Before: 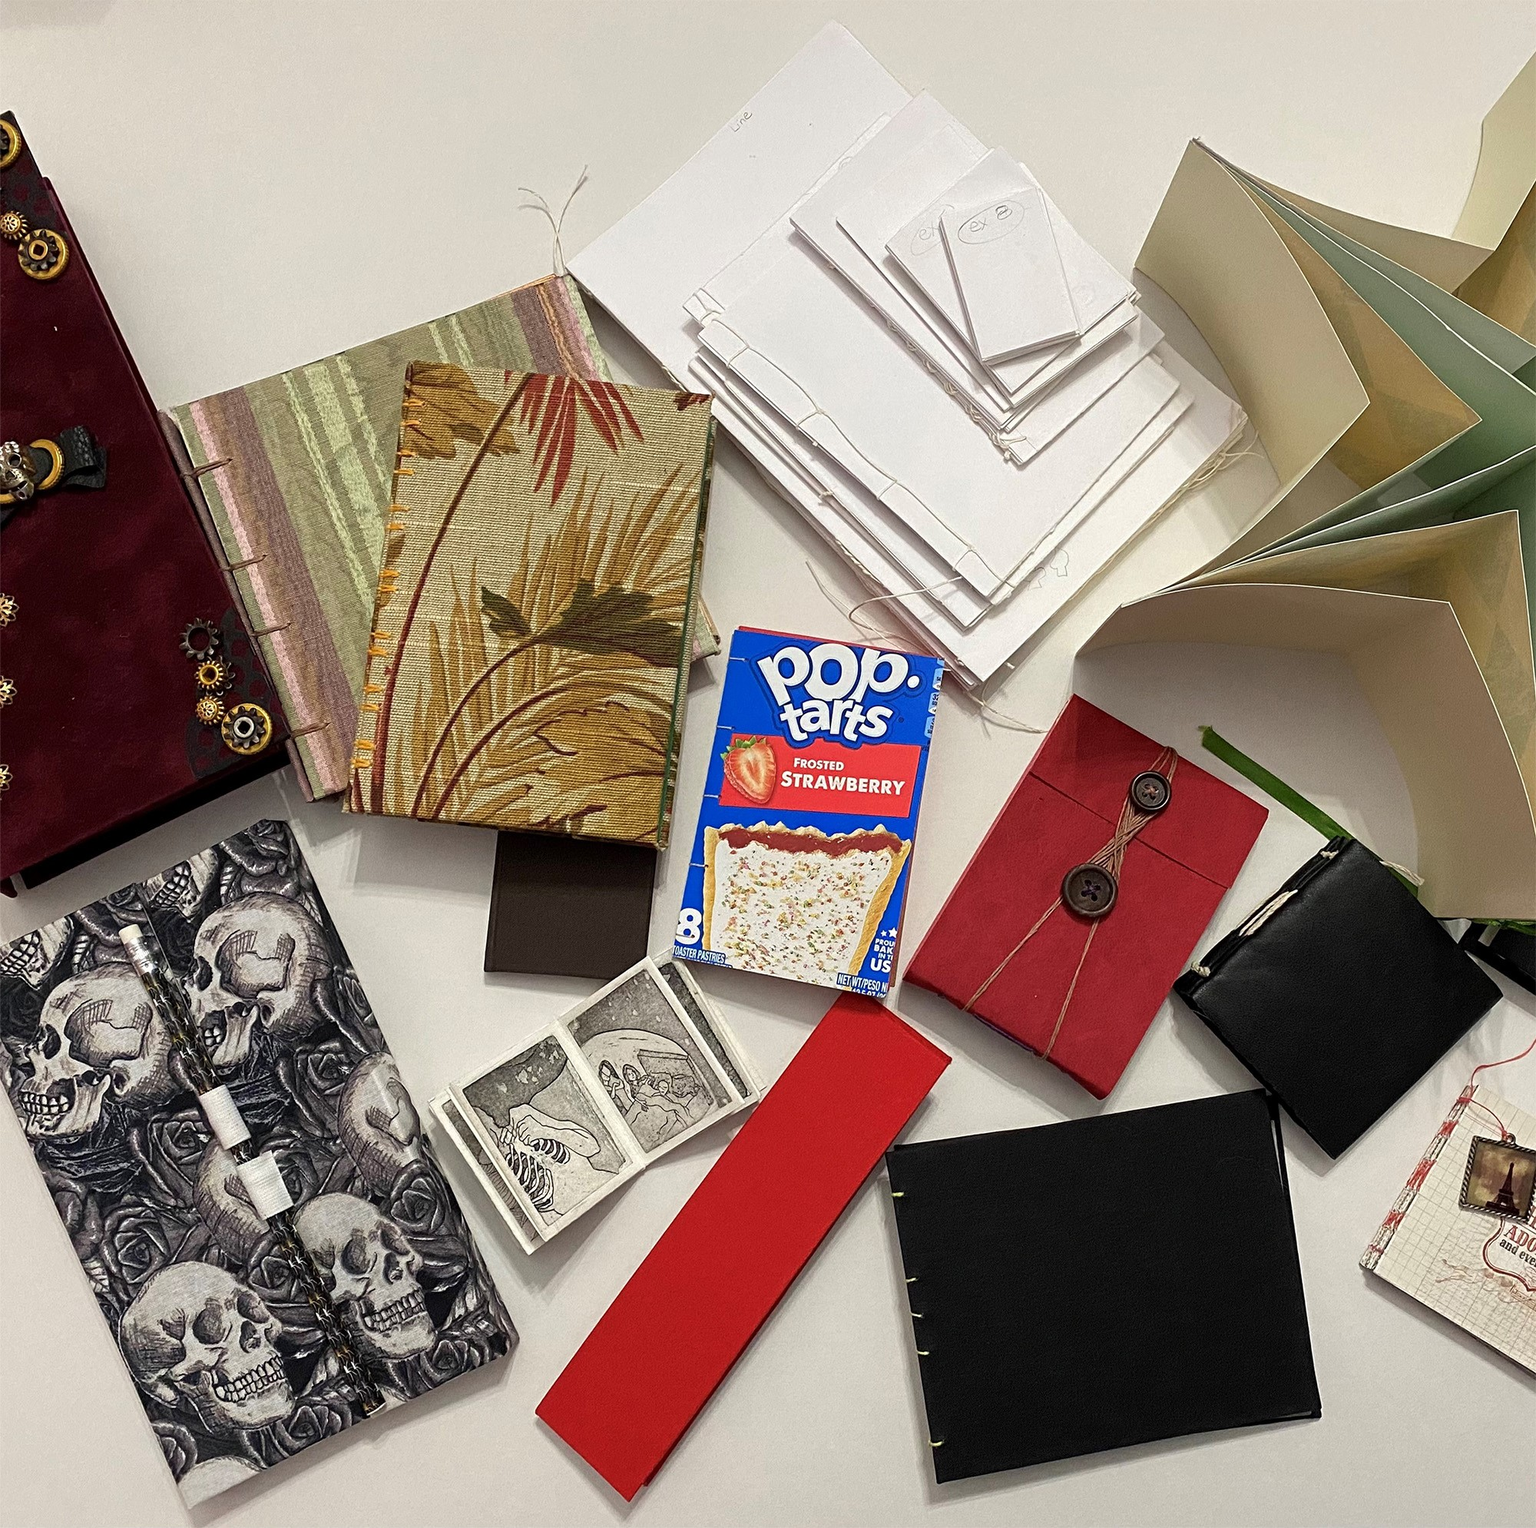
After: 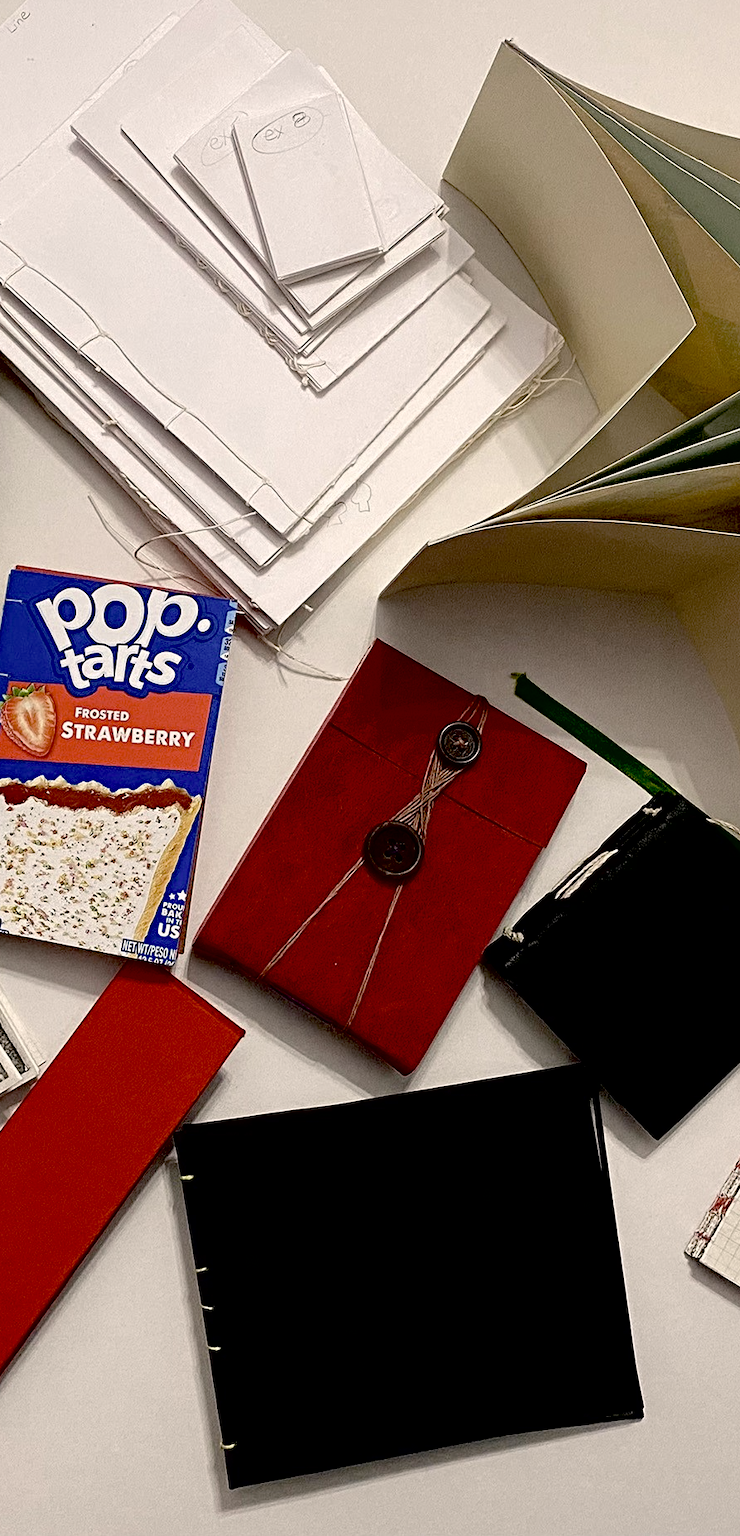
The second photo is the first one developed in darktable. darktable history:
exposure: black level correction 0.058, compensate exposure bias true, compensate highlight preservation false
contrast brightness saturation: saturation -0.056
color correction: highlights a* 5.58, highlights b* 5.17, saturation 0.683
crop: left 47.171%, top 6.653%, right 8.046%
